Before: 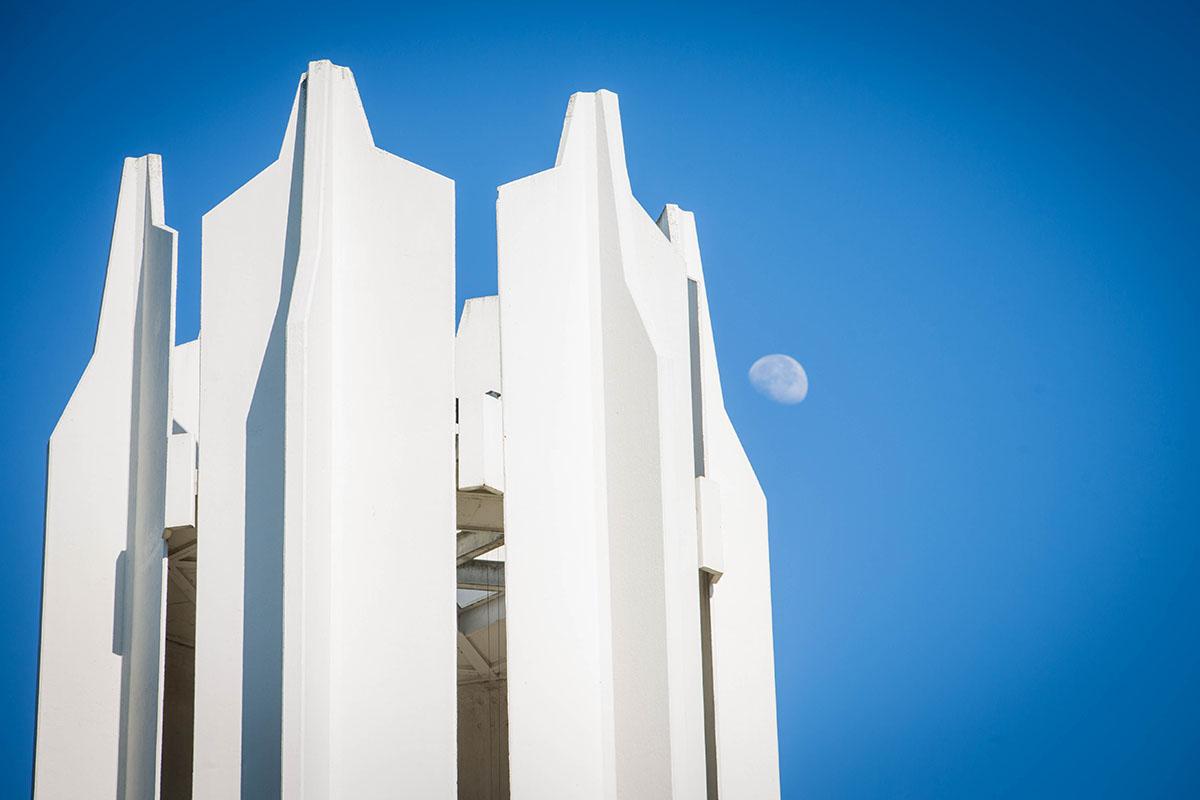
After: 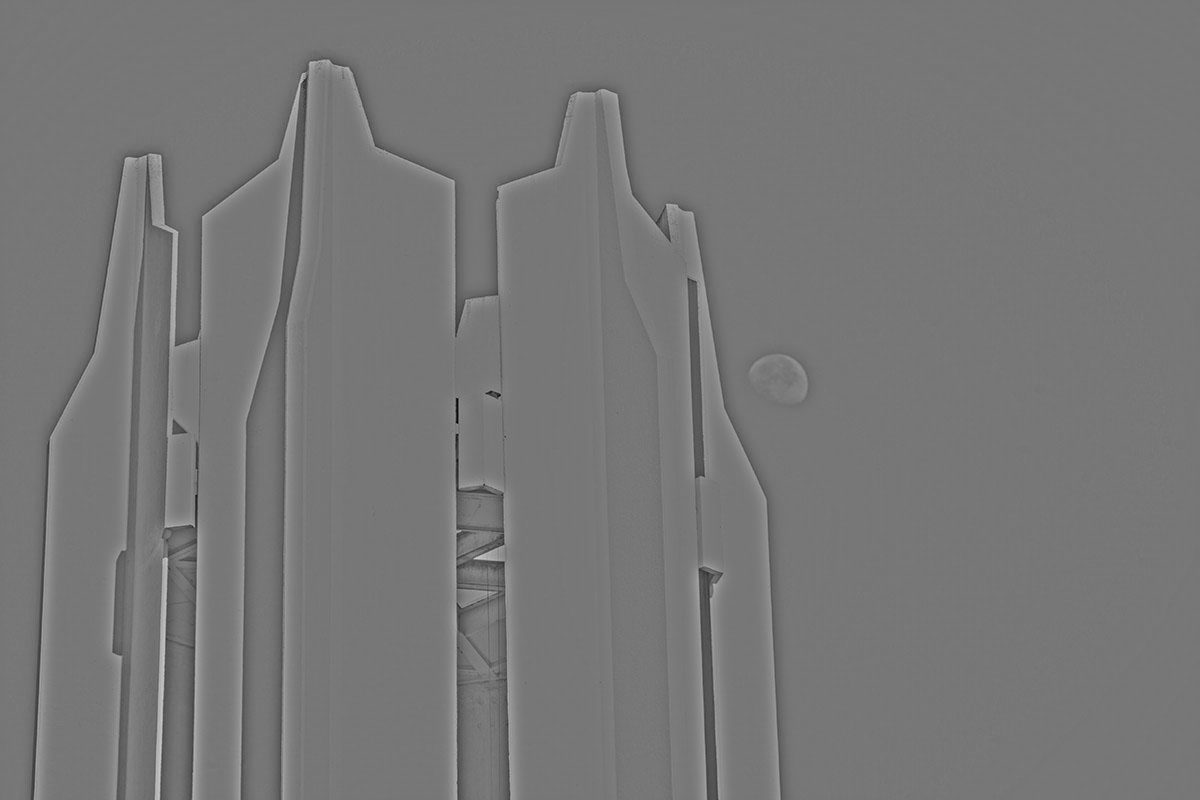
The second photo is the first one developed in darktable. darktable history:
tone equalizer: on, module defaults
highpass: sharpness 25.84%, contrast boost 14.94%
color balance rgb: perceptual saturation grading › global saturation 20%, perceptual saturation grading › highlights -25%, perceptual saturation grading › shadows 50.52%, global vibrance 40.24%
local contrast: on, module defaults
